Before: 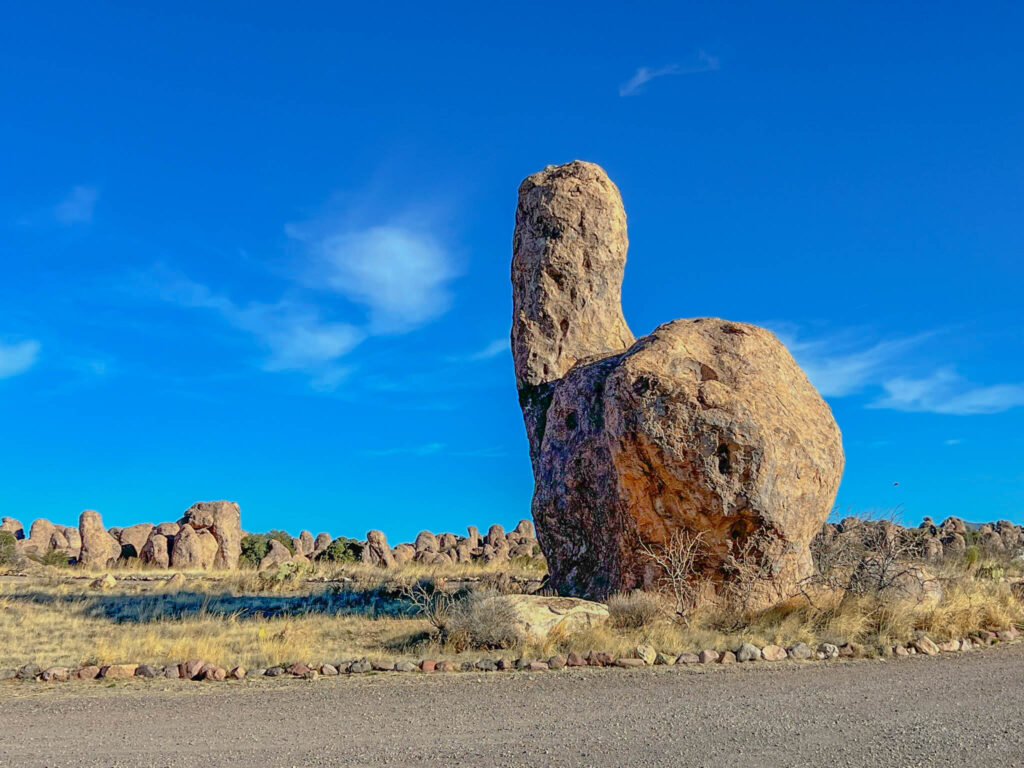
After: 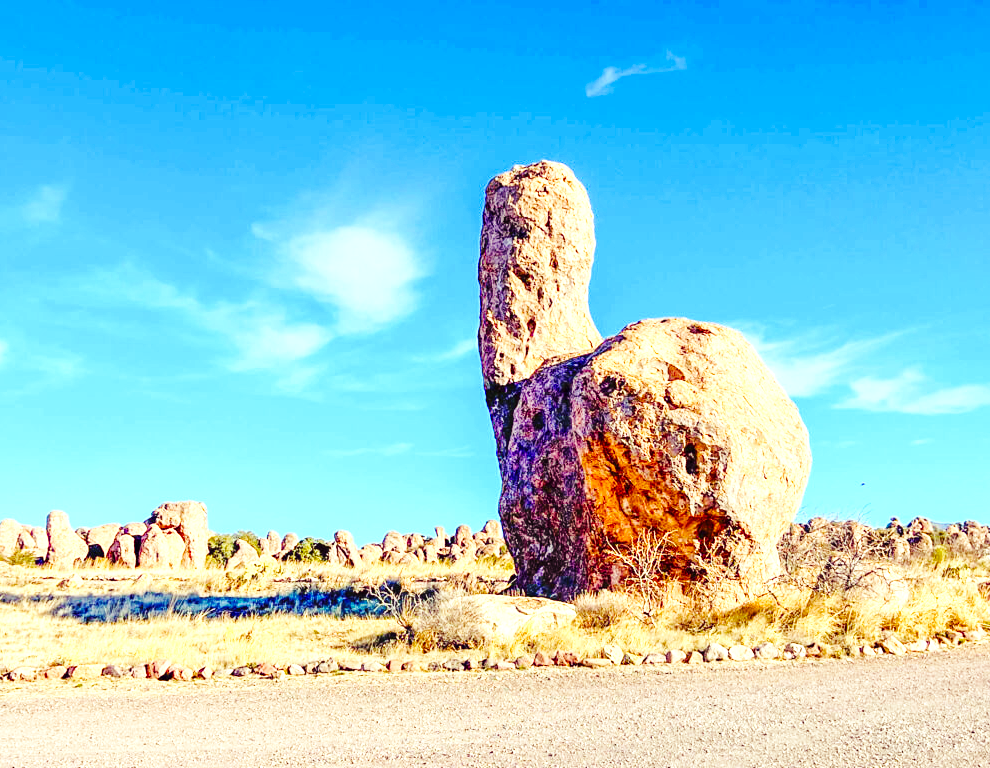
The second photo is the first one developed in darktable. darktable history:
crop and rotate: left 3.238%
color balance rgb: shadows lift › luminance -21.66%, shadows lift › chroma 8.98%, shadows lift › hue 283.37°, power › chroma 1.55%, power › hue 25.59°, highlights gain › luminance 6.08%, highlights gain › chroma 2.55%, highlights gain › hue 90°, global offset › luminance -0.87%, perceptual saturation grading › global saturation 27.49%, perceptual saturation grading › highlights -28.39%, perceptual saturation grading › mid-tones 15.22%, perceptual saturation grading › shadows 33.98%, perceptual brilliance grading › highlights 10%, perceptual brilliance grading › mid-tones 5%
exposure: black level correction -0.005, exposure 1 EV, compensate highlight preservation false
base curve: curves: ch0 [(0, 0) (0.032, 0.025) (0.121, 0.166) (0.206, 0.329) (0.605, 0.79) (1, 1)], preserve colors none
